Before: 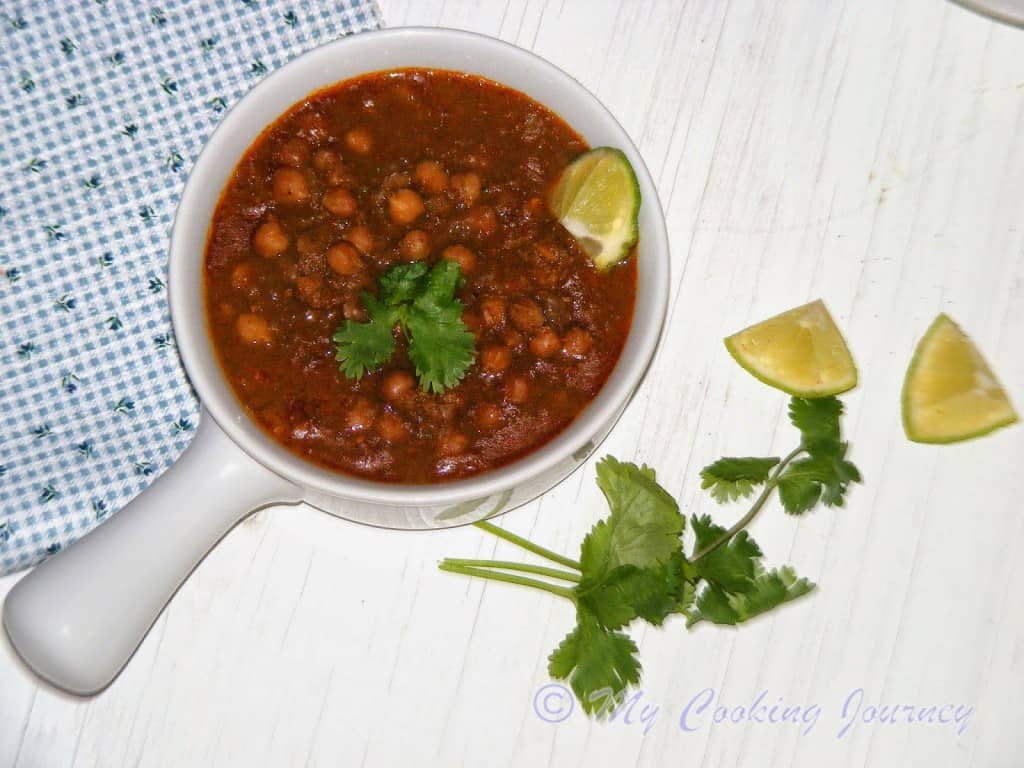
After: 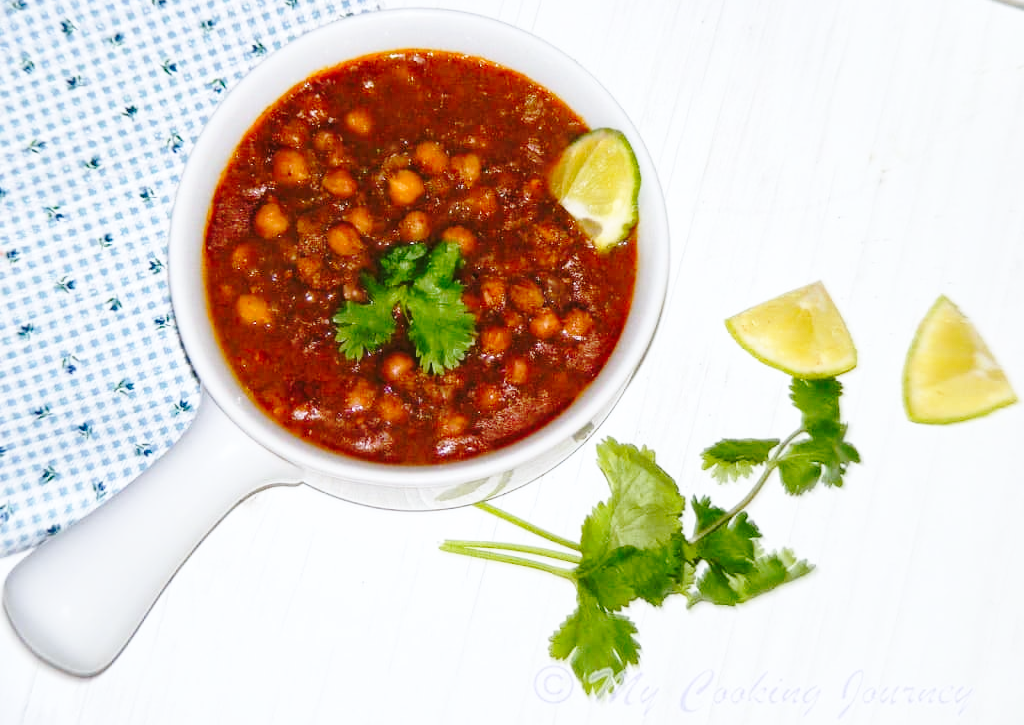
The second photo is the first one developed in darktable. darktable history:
white balance: red 0.967, blue 1.049
base curve: curves: ch0 [(0, 0) (0.032, 0.037) (0.105, 0.228) (0.435, 0.76) (0.856, 0.983) (1, 1)], preserve colors none
crop and rotate: top 2.479%, bottom 3.018%
